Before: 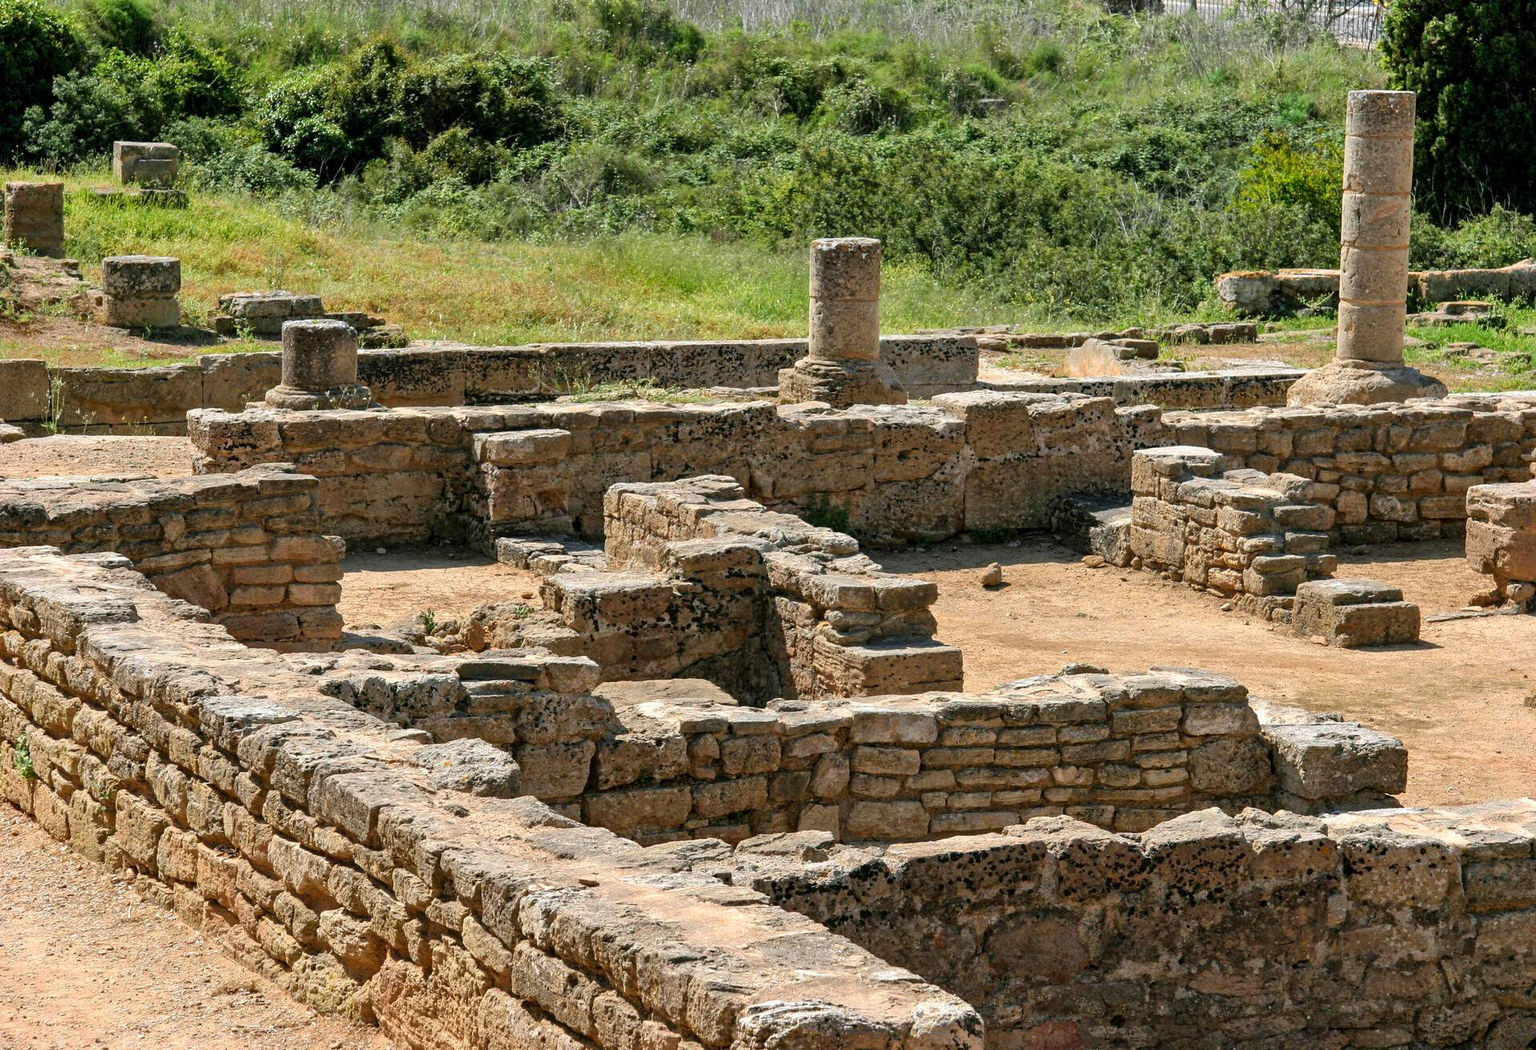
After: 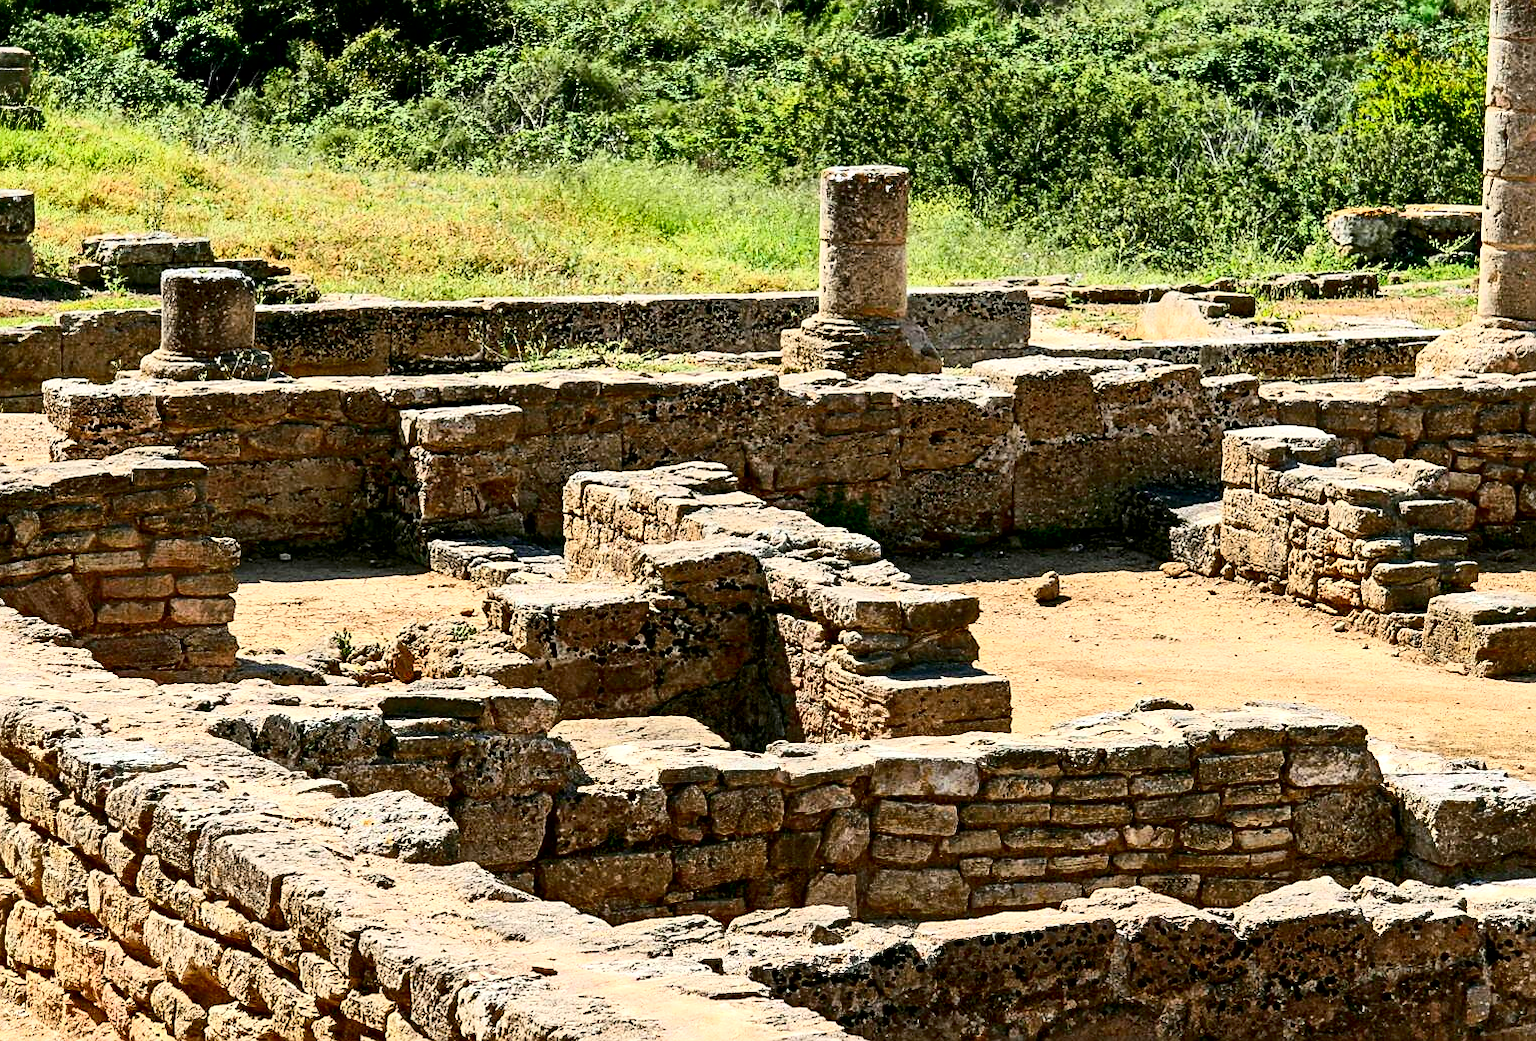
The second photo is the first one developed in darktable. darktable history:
crop and rotate: left 9.993%, top 9.988%, right 9.853%, bottom 10.502%
sharpen: on, module defaults
exposure: black level correction 0.008, exposure 0.096 EV, compensate exposure bias true, compensate highlight preservation false
contrast brightness saturation: contrast 0.404, brightness 0.106, saturation 0.208
